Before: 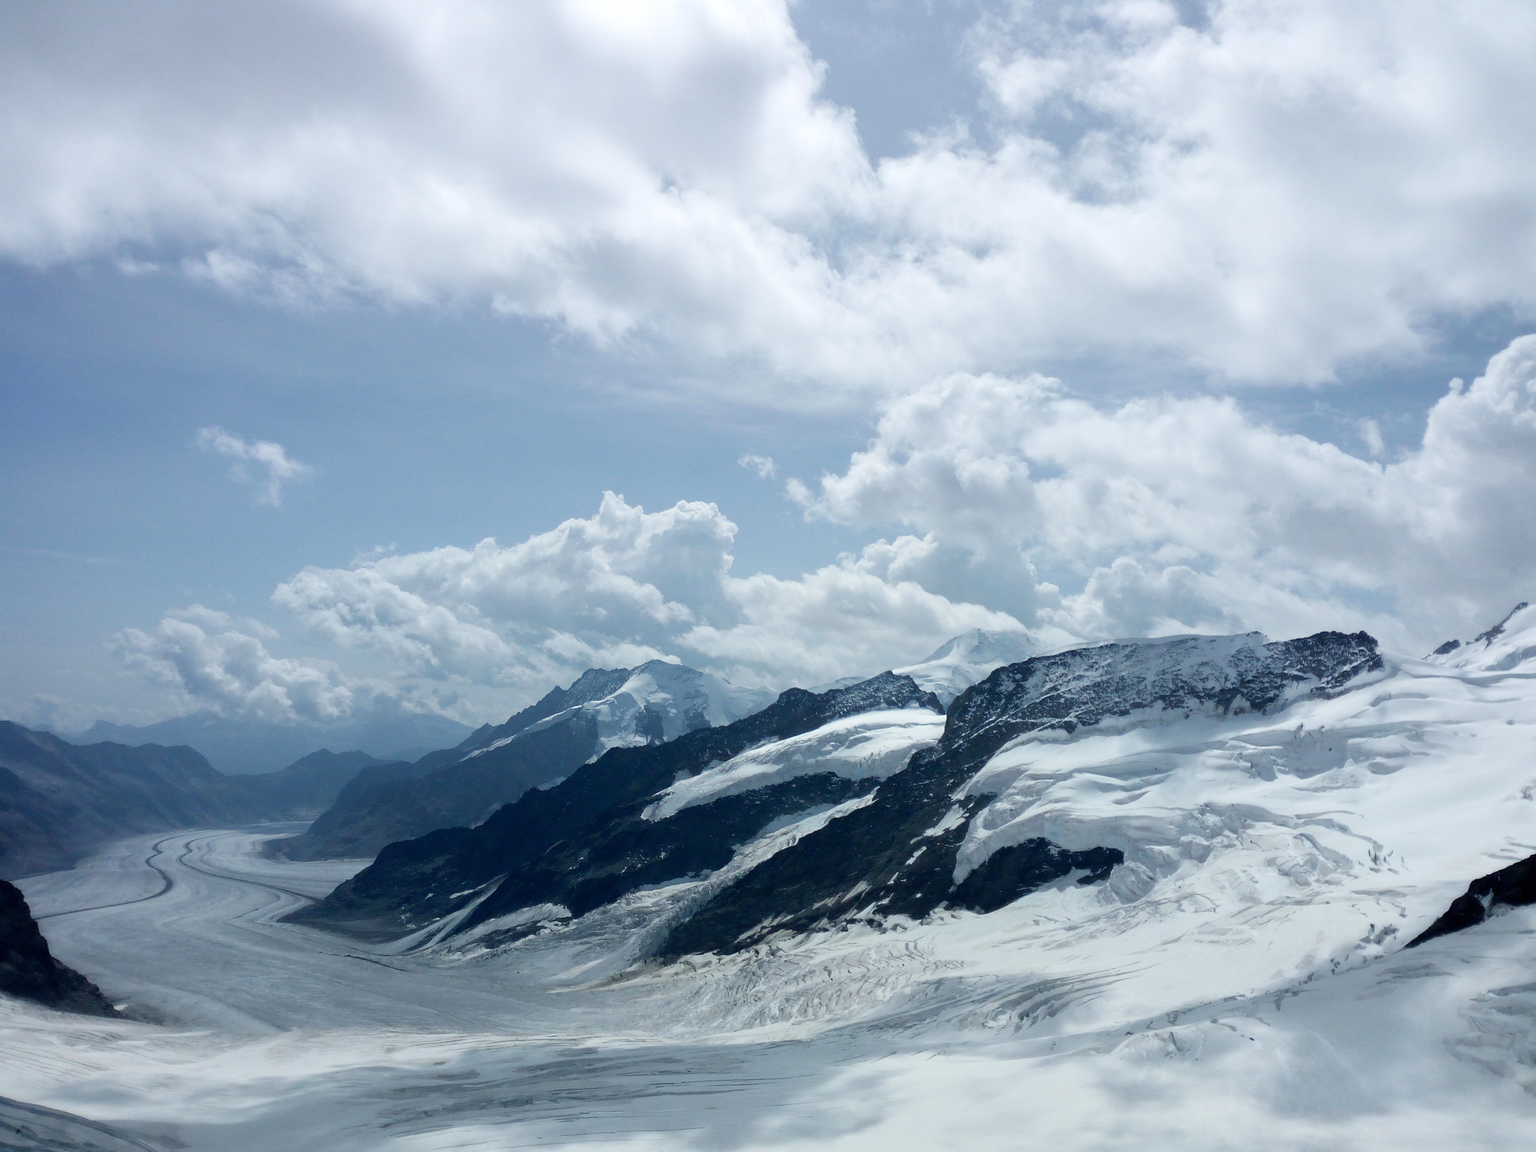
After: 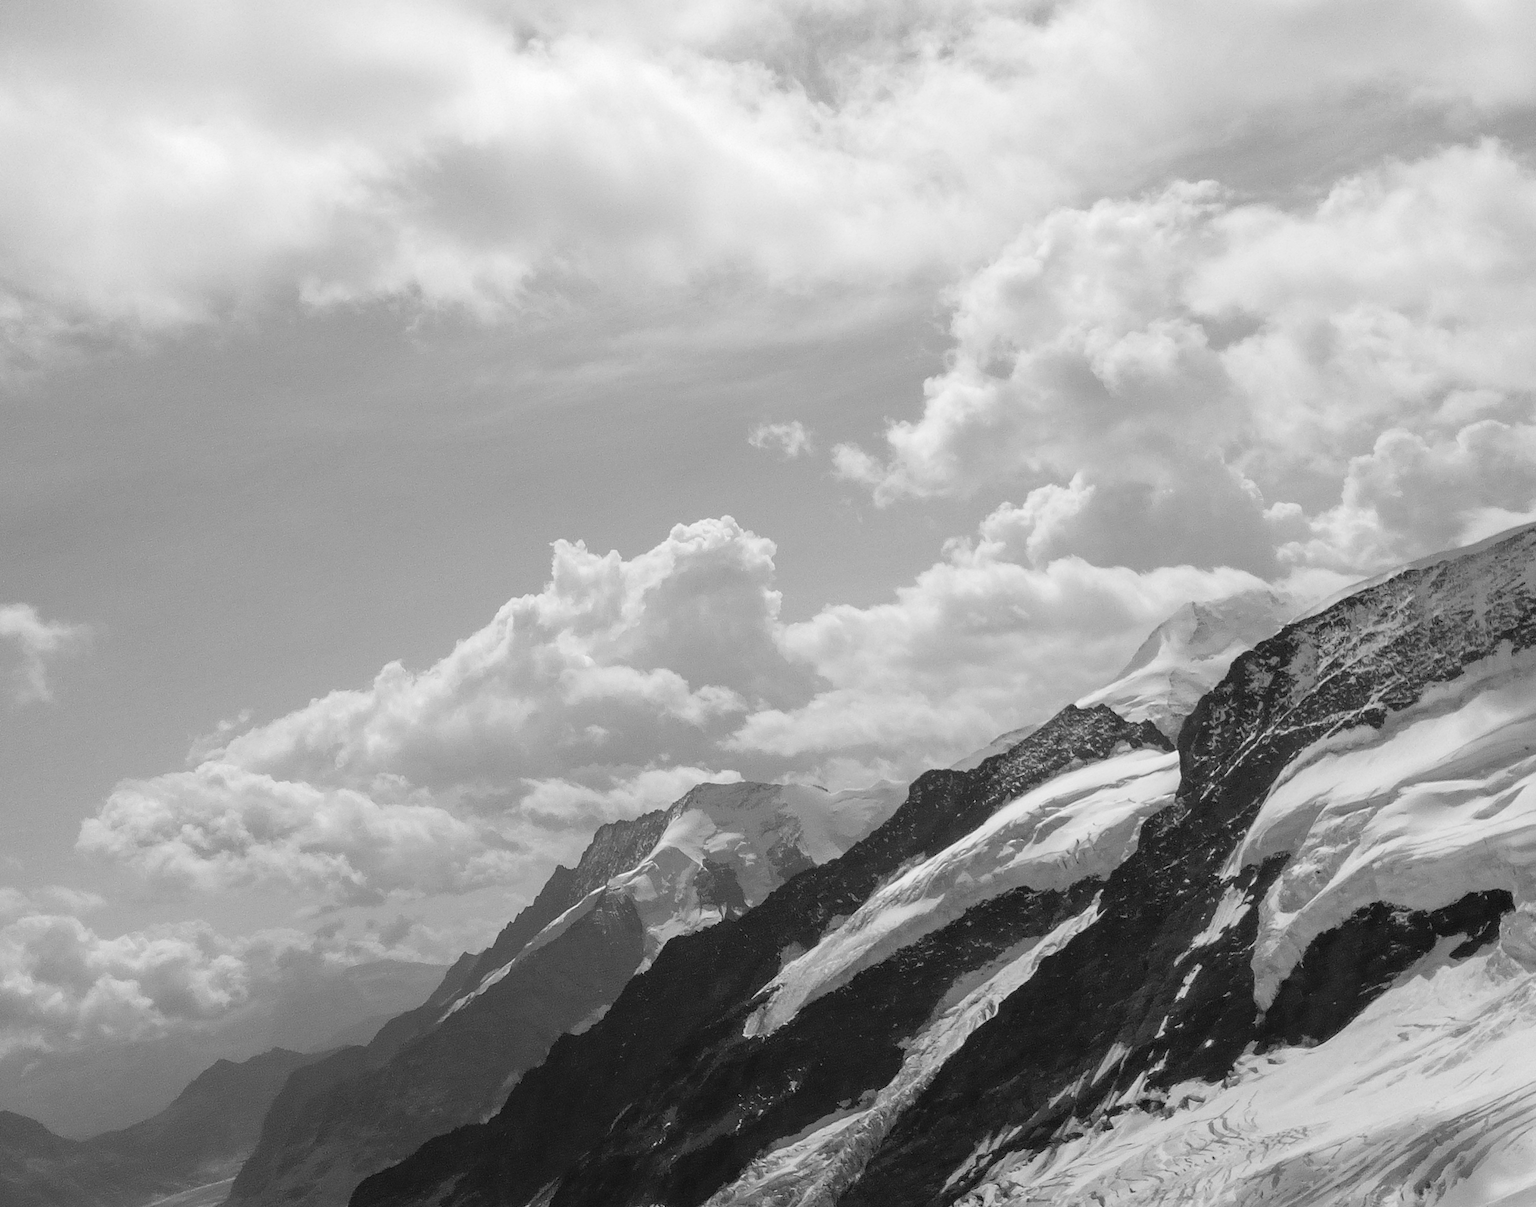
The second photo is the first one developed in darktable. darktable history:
monochrome: on, module defaults
rotate and perspective: rotation -14.8°, crop left 0.1, crop right 0.903, crop top 0.25, crop bottom 0.748
local contrast: on, module defaults
crop and rotate: left 13.342%, right 19.991%
color balance: lift [1.004, 1.002, 1.002, 0.998], gamma [1, 1.007, 1.002, 0.993], gain [1, 0.977, 1.013, 1.023], contrast -3.64%
